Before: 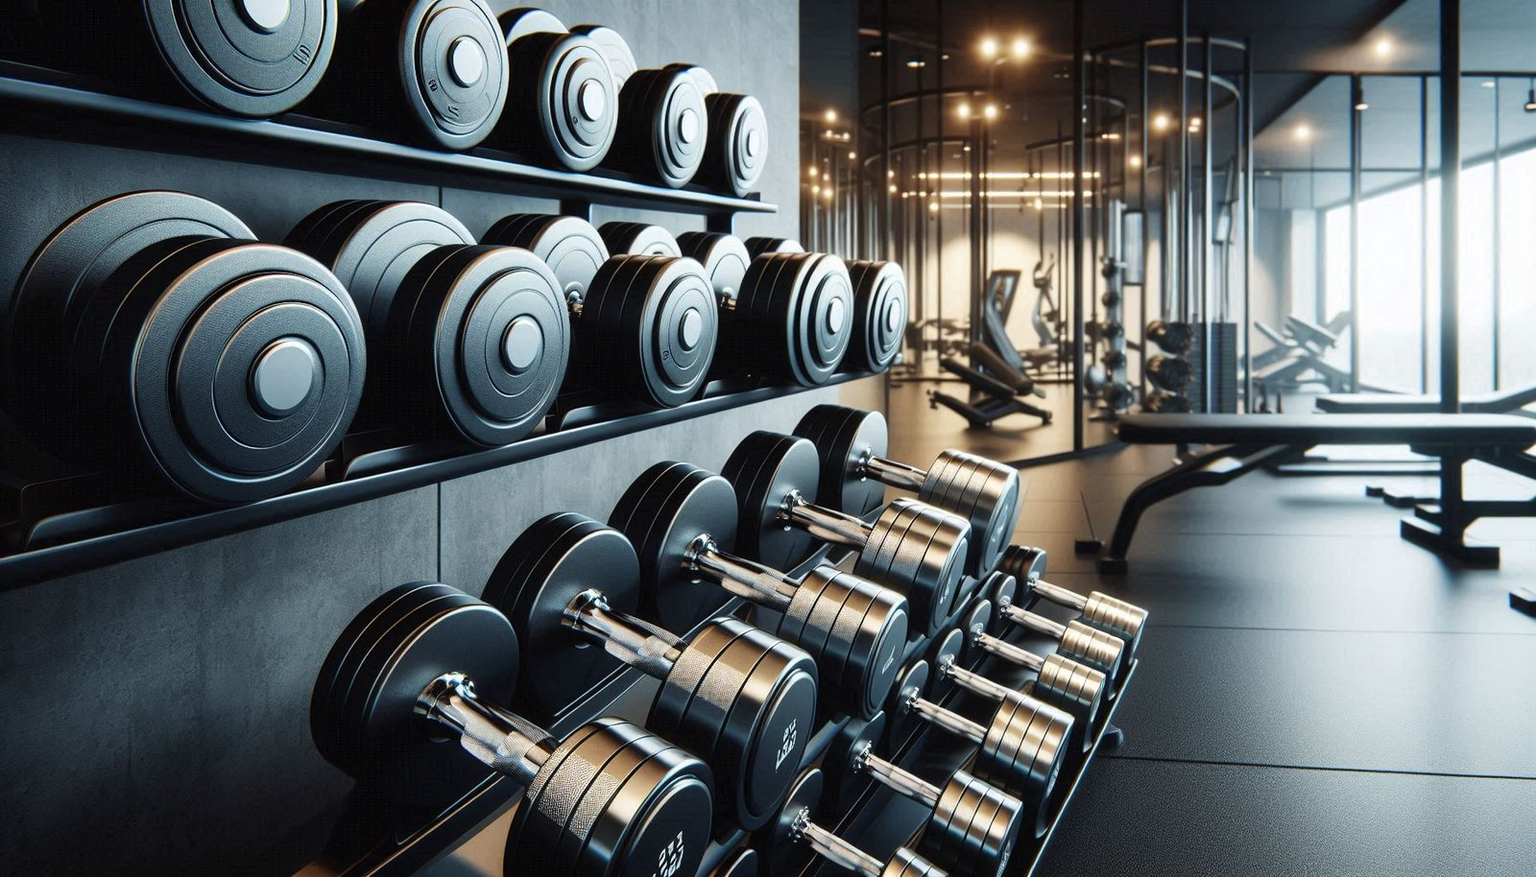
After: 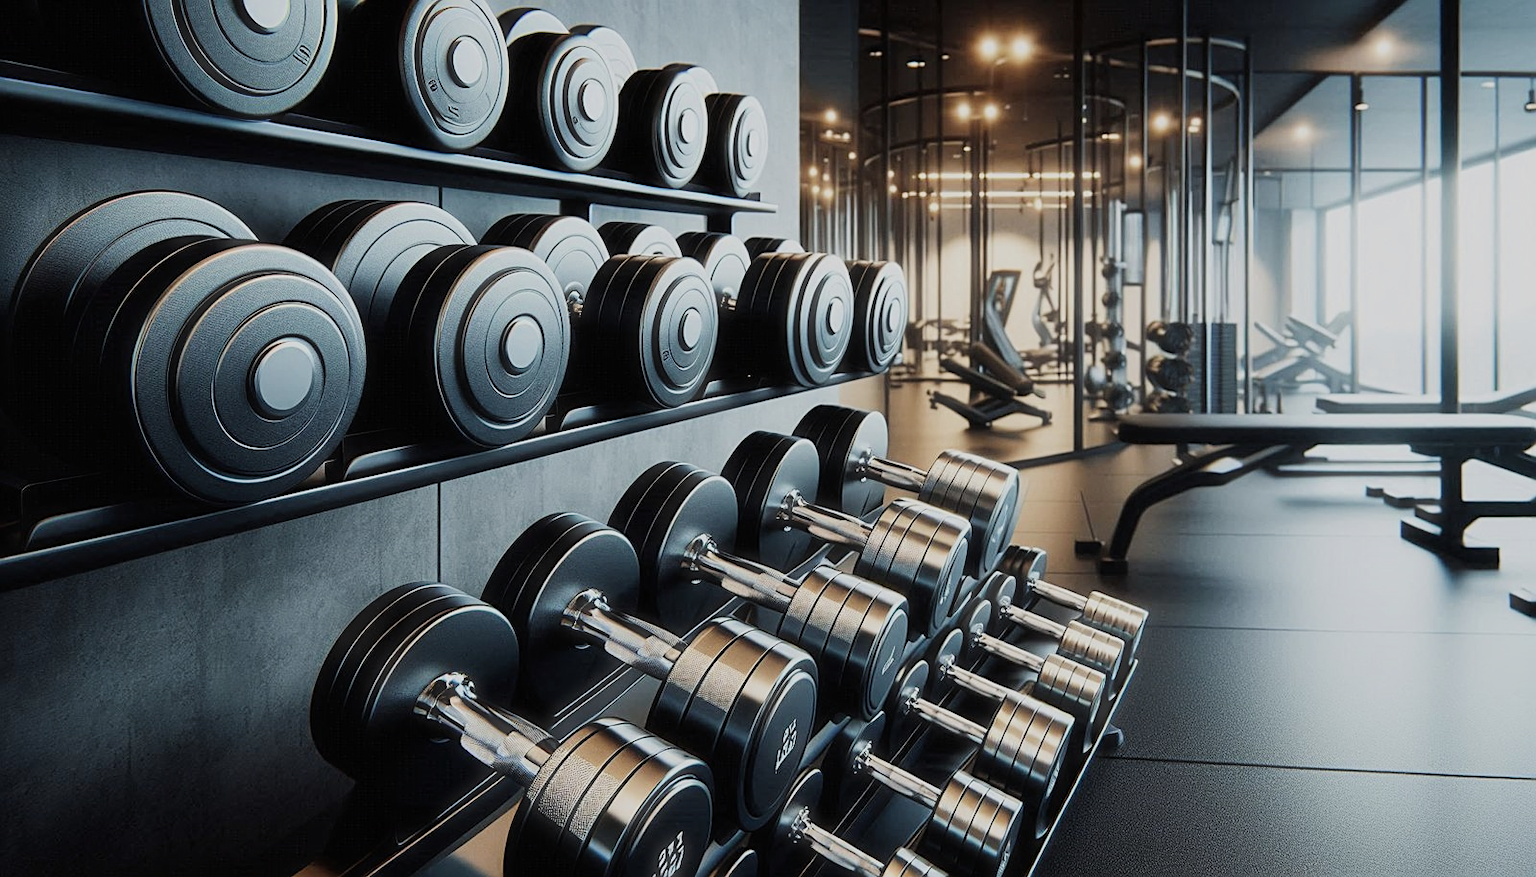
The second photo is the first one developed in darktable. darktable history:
filmic rgb: black relative exposure -16 EV, white relative exposure 4.97 EV, hardness 6.25
sharpen: on, module defaults
haze removal: strength -0.1, adaptive false
